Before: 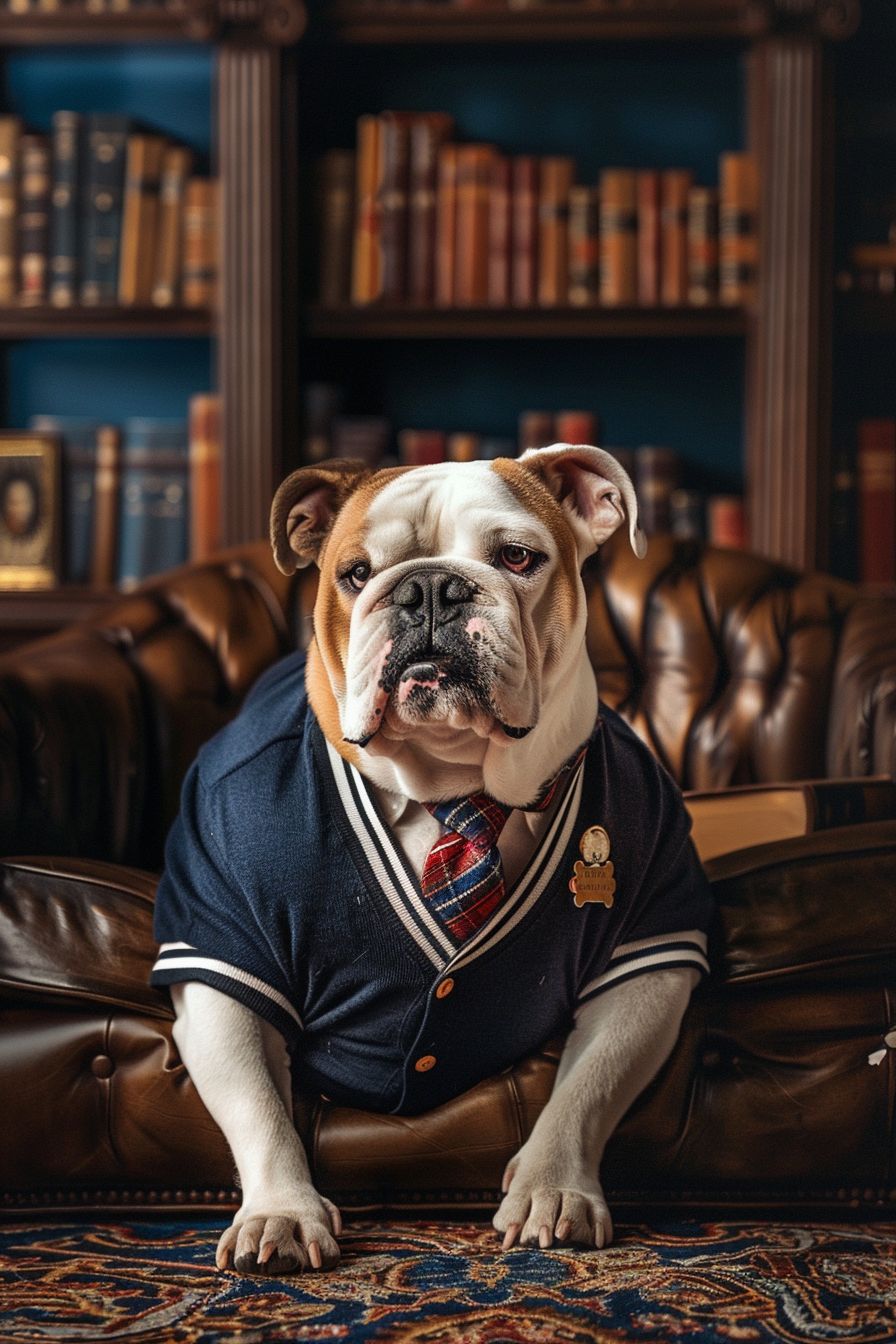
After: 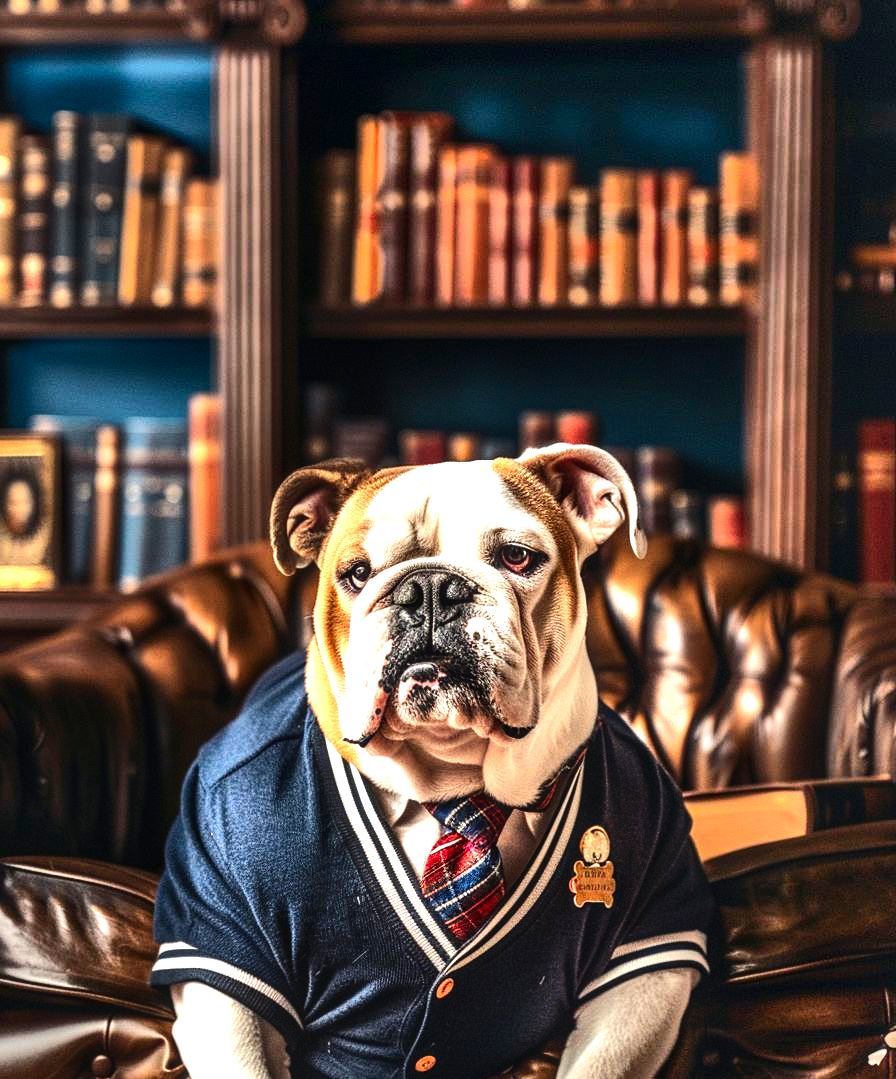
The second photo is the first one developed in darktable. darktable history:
white balance: emerald 1
local contrast: on, module defaults
crop: bottom 19.644%
contrast brightness saturation: contrast 0.13, brightness -0.05, saturation 0.16
color balance rgb: on, module defaults
shadows and highlights: shadows 60, highlights -60.23, soften with gaussian
tone equalizer: -8 EV -0.75 EV, -7 EV -0.7 EV, -6 EV -0.6 EV, -5 EV -0.4 EV, -3 EV 0.4 EV, -2 EV 0.6 EV, -1 EV 0.7 EV, +0 EV 0.75 EV, edges refinement/feathering 500, mask exposure compensation -1.57 EV, preserve details no
exposure: black level correction 0, exposure 0.9 EV, compensate highlight preservation false
